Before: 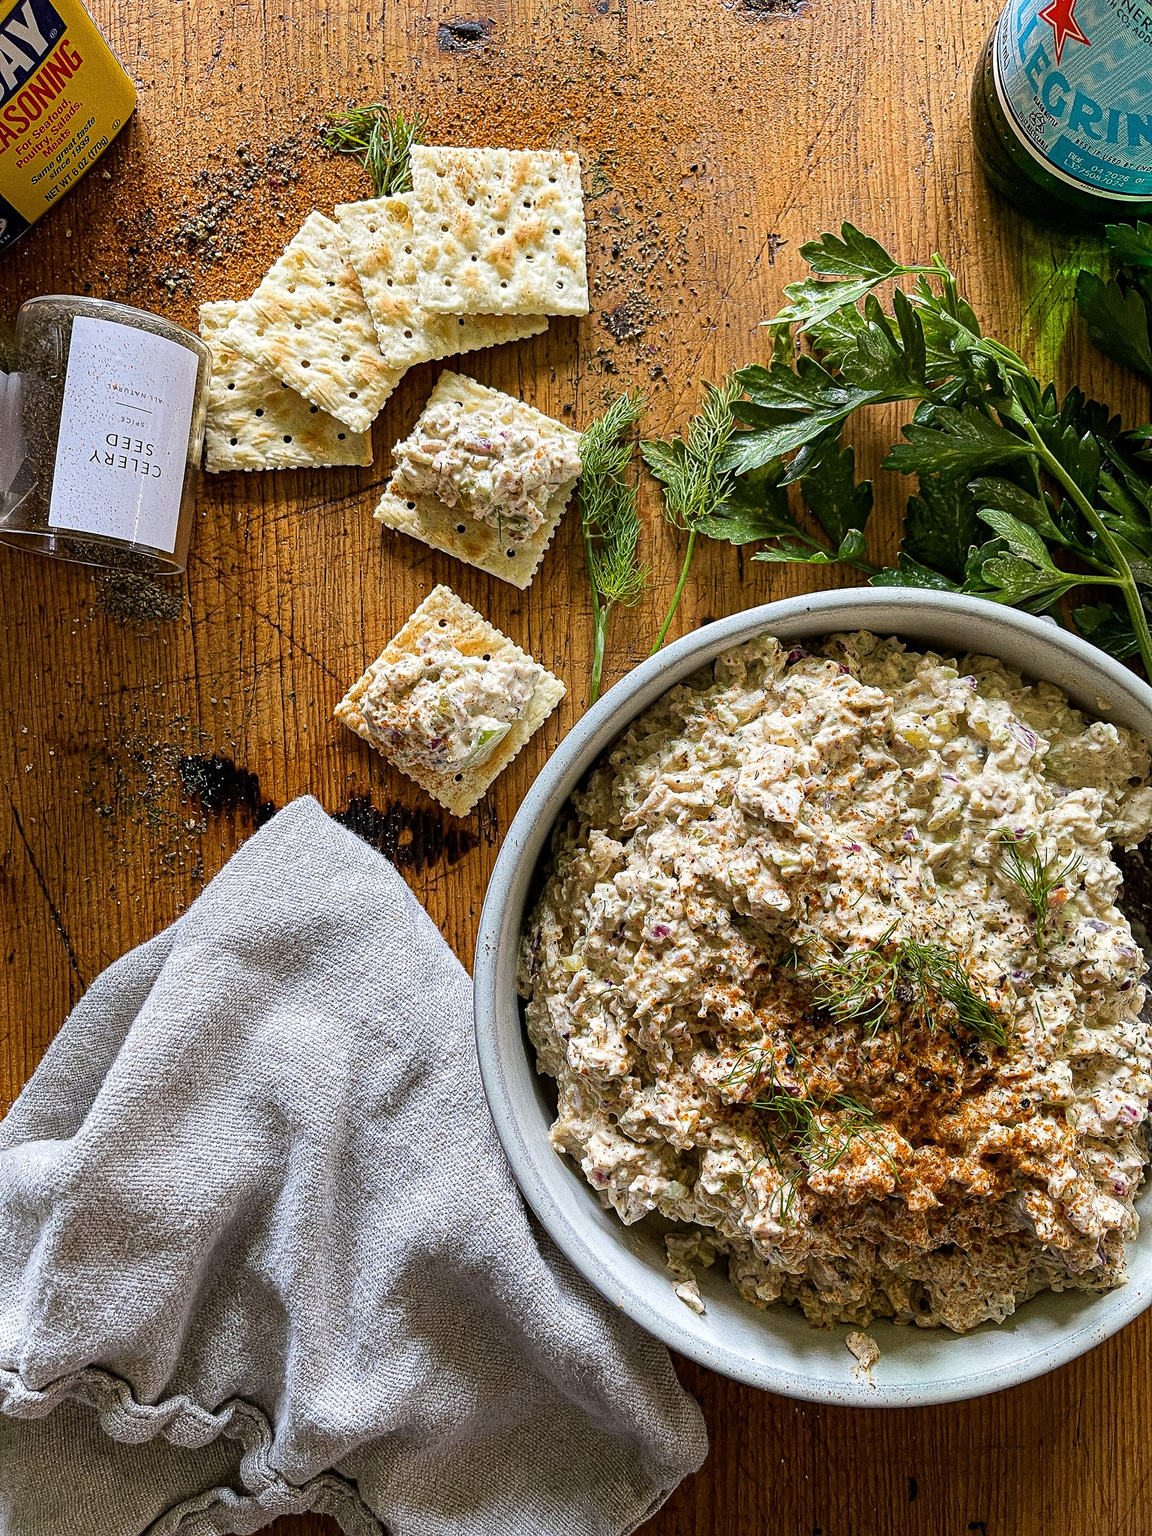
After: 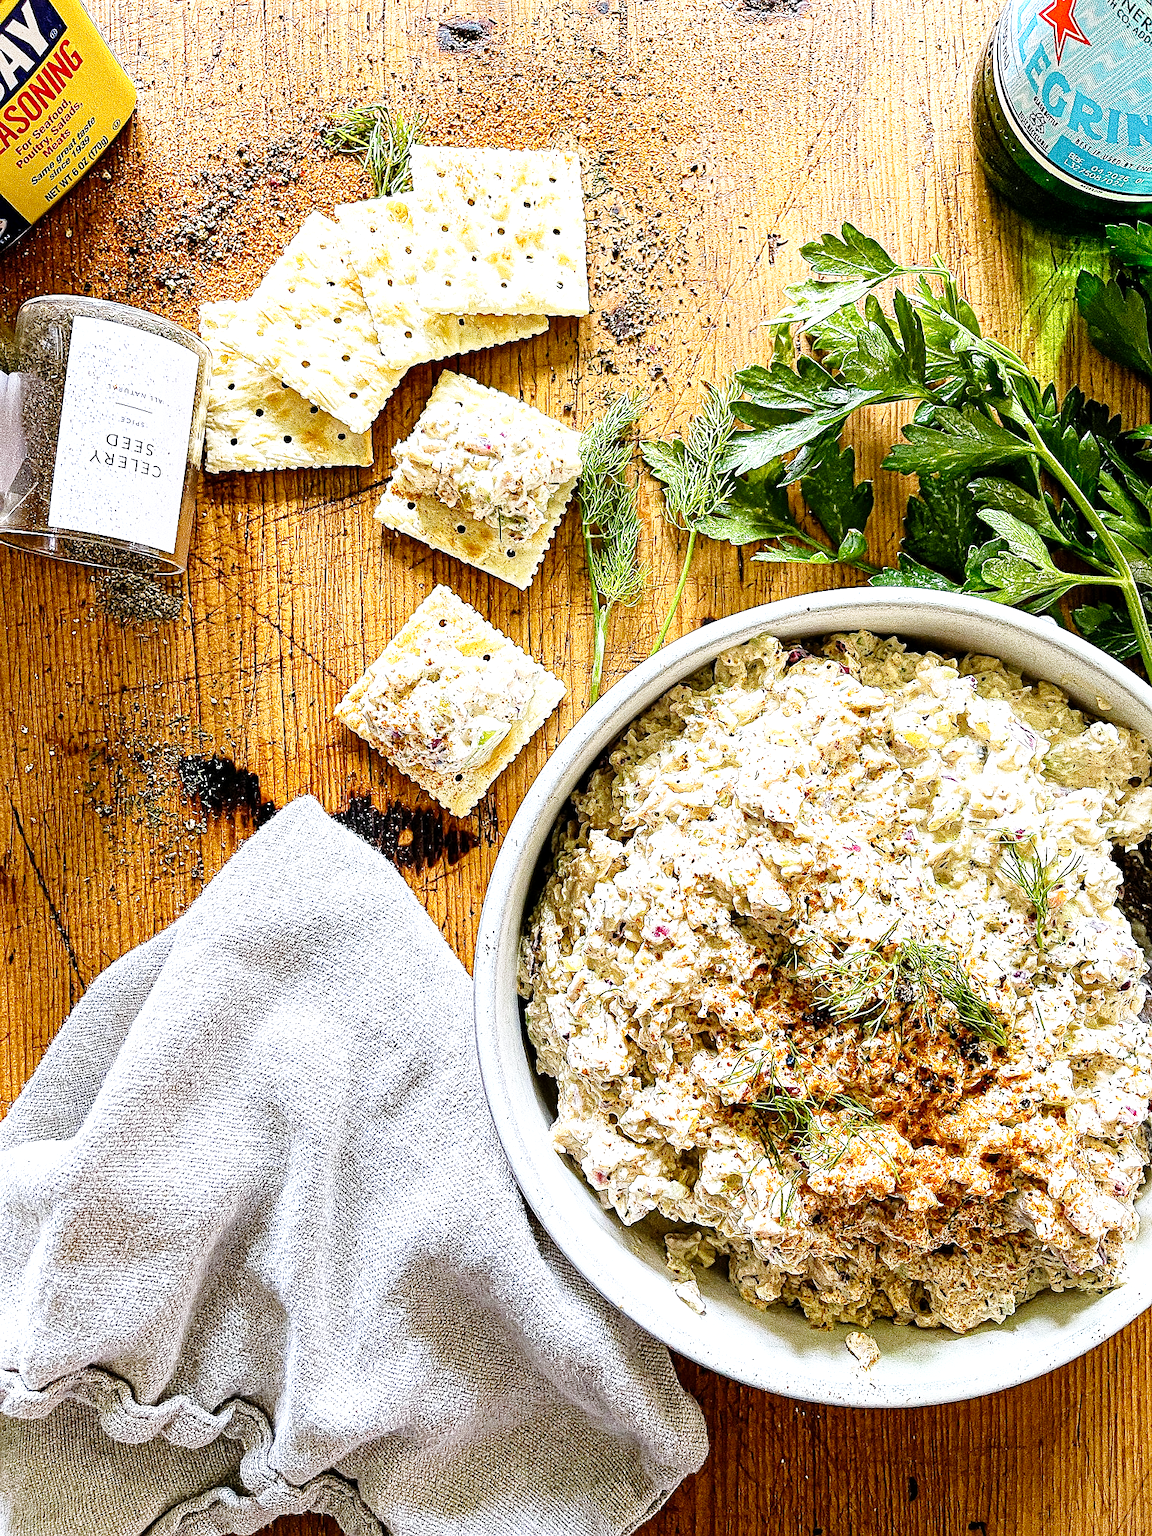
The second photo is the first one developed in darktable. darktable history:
base curve: curves: ch0 [(0, 0) (0.008, 0.007) (0.022, 0.029) (0.048, 0.089) (0.092, 0.197) (0.191, 0.399) (0.275, 0.534) (0.357, 0.65) (0.477, 0.78) (0.542, 0.833) (0.799, 0.973) (1, 1)], preserve colors none
tone equalizer: -8 EV 0.06 EV, smoothing diameter 25%, edges refinement/feathering 10, preserve details guided filter
exposure: black level correction 0.001, exposure 0.955 EV, compensate exposure bias true, compensate highlight preservation false
white balance: red 0.976, blue 1.04
sharpen: radius 1, threshold 1
